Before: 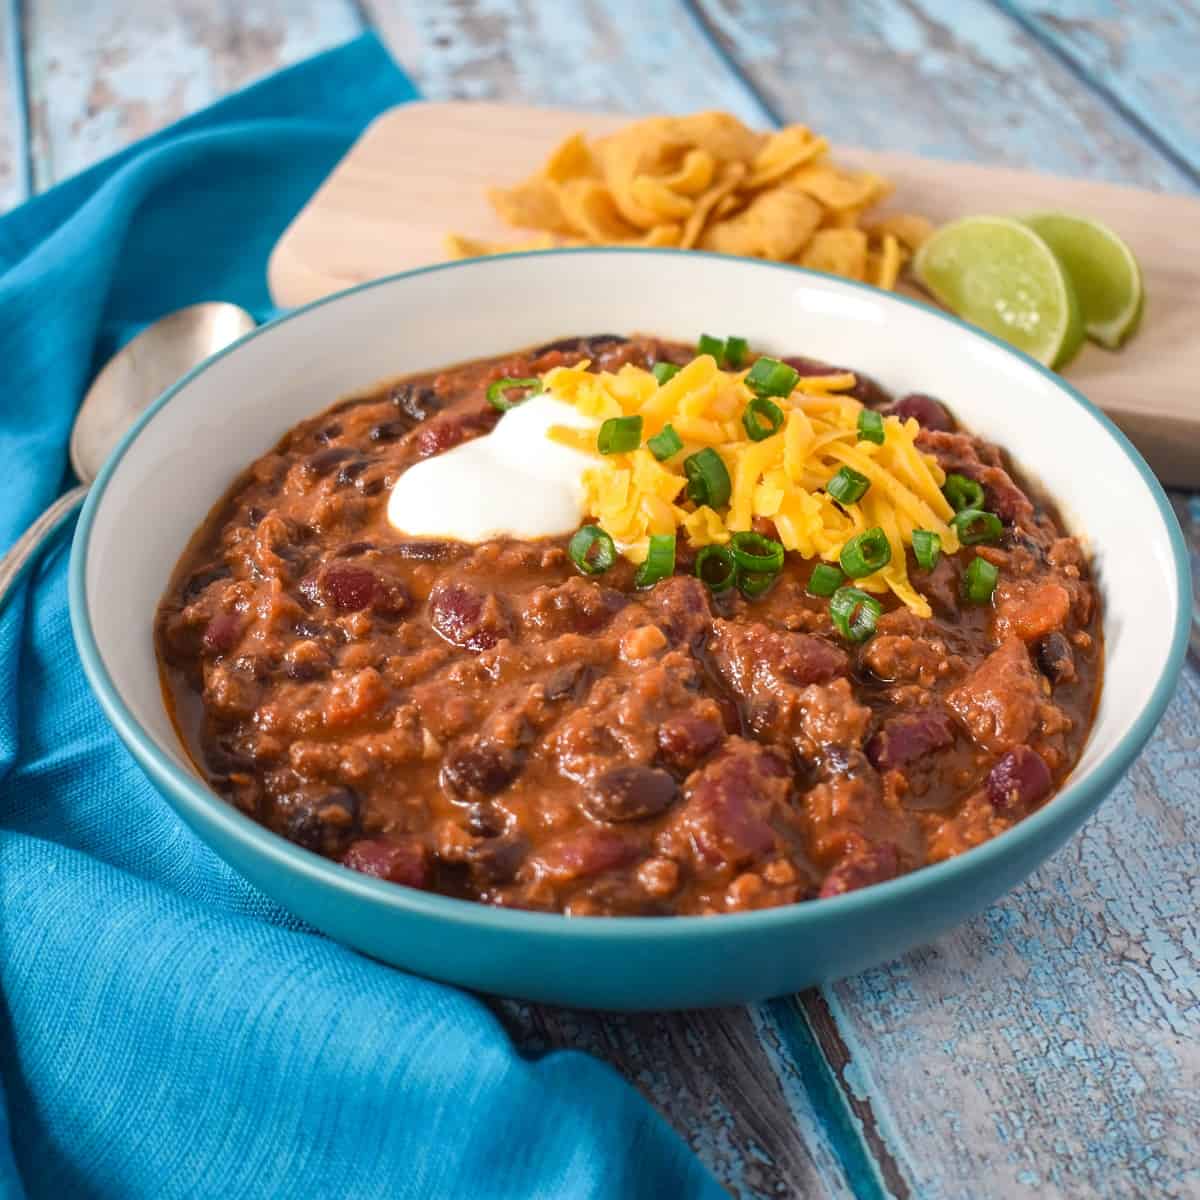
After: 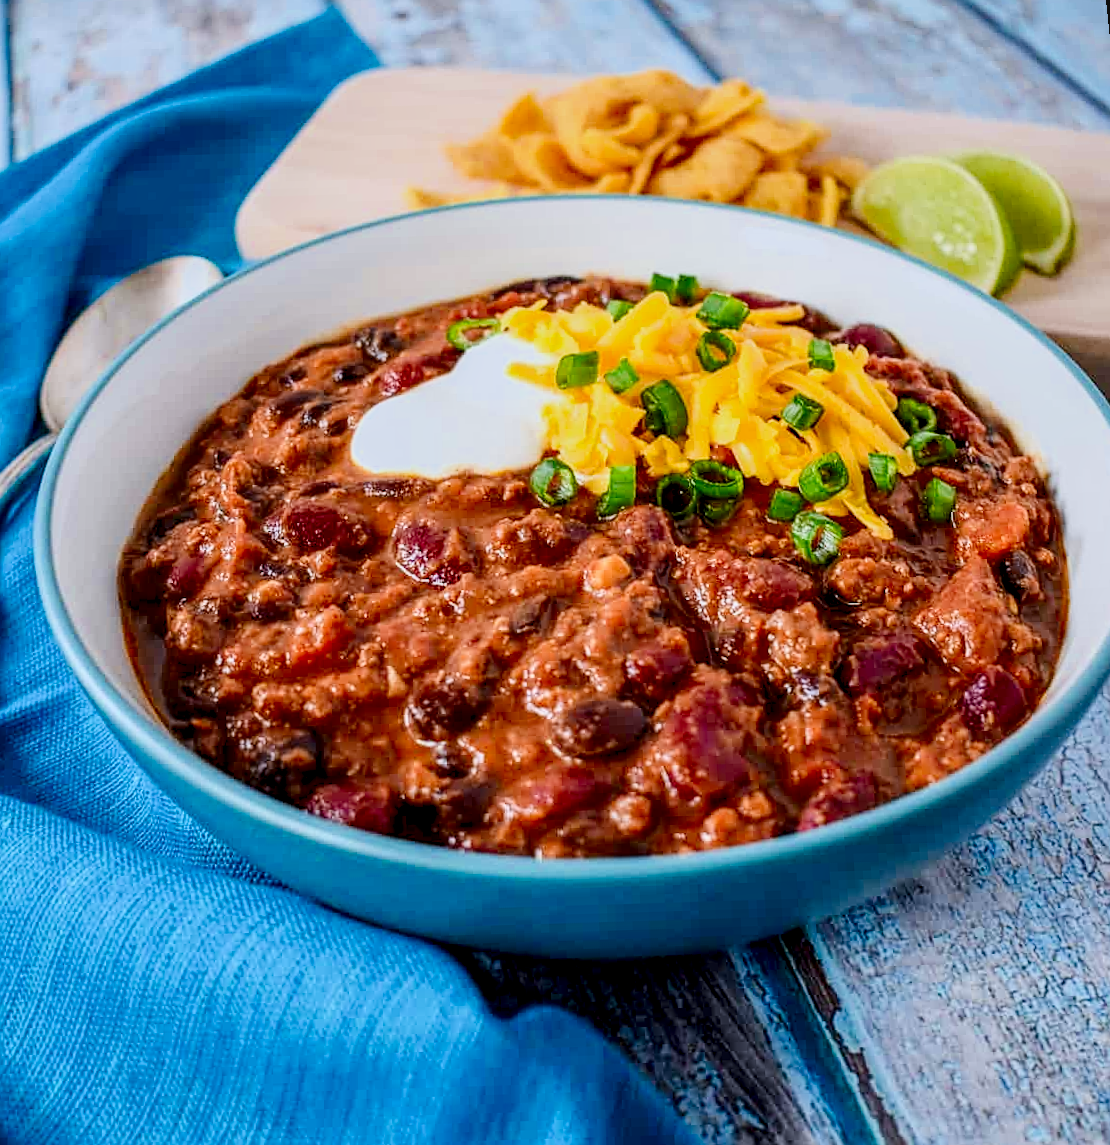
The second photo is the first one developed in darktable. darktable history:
rotate and perspective: rotation -1.68°, lens shift (vertical) -0.146, crop left 0.049, crop right 0.912, crop top 0.032, crop bottom 0.96
filmic rgb: black relative exposure -7.65 EV, white relative exposure 4.56 EV, hardness 3.61
local contrast: highlights 61%, detail 143%, midtone range 0.428
exposure: black level correction 0, exposure 0.5 EV, compensate highlight preservation false
sharpen: on, module defaults
contrast brightness saturation: contrast 0.22, brightness -0.19, saturation 0.24
white balance: red 0.954, blue 1.079
rgb levels: preserve colors sum RGB, levels [[0.038, 0.433, 0.934], [0, 0.5, 1], [0, 0.5, 1]]
